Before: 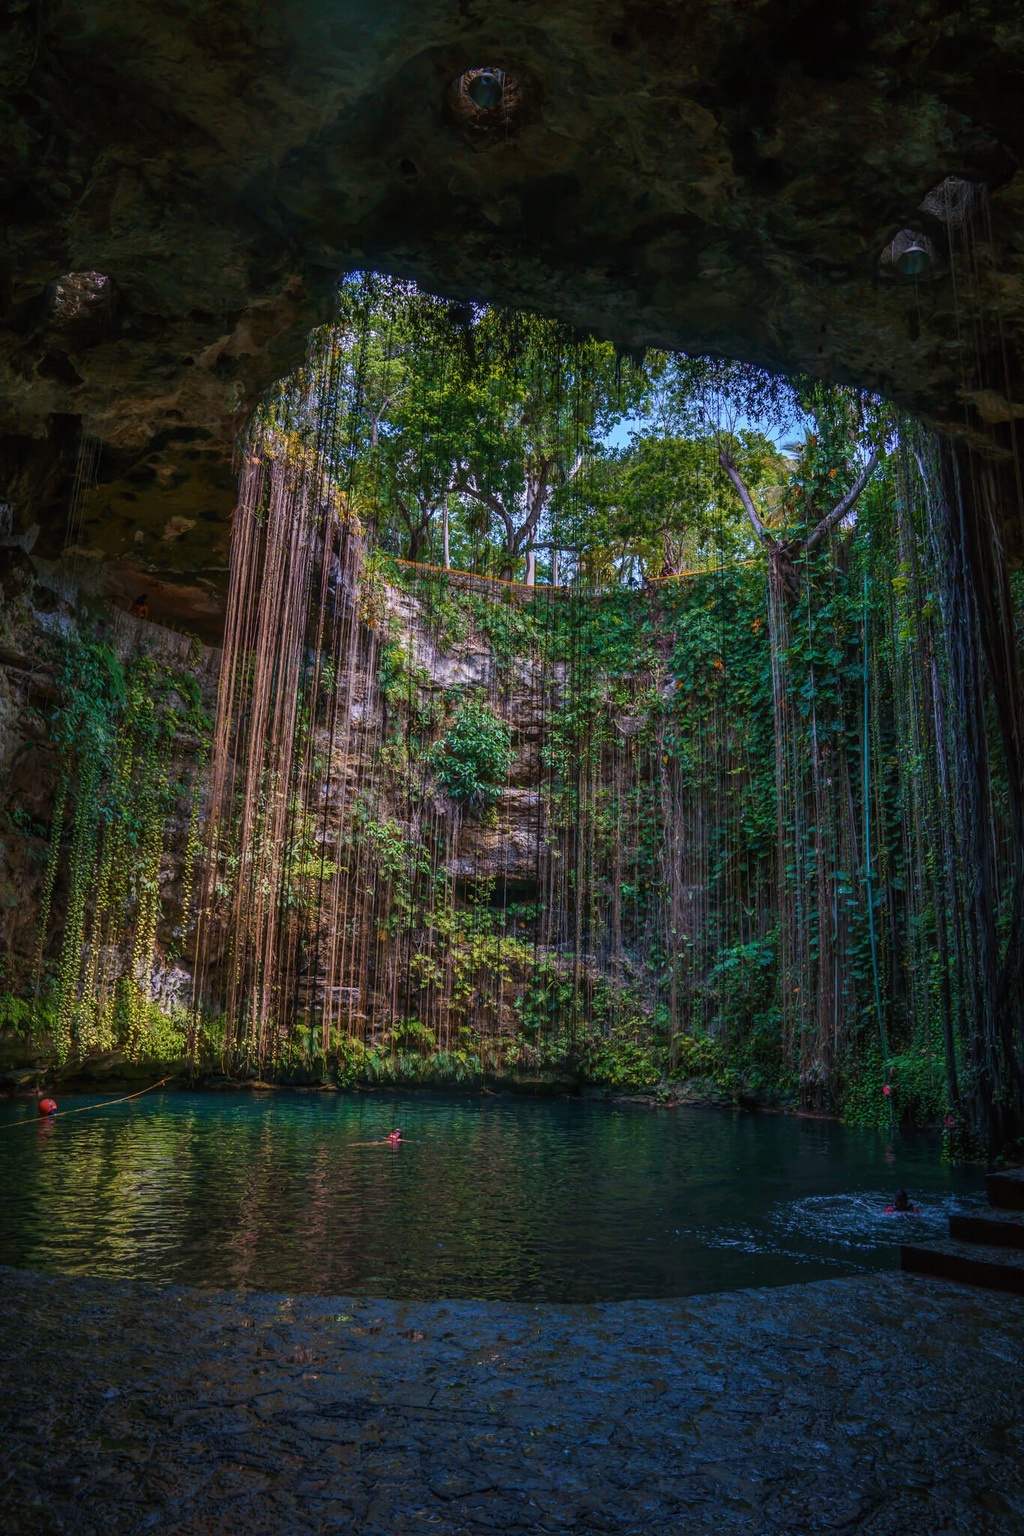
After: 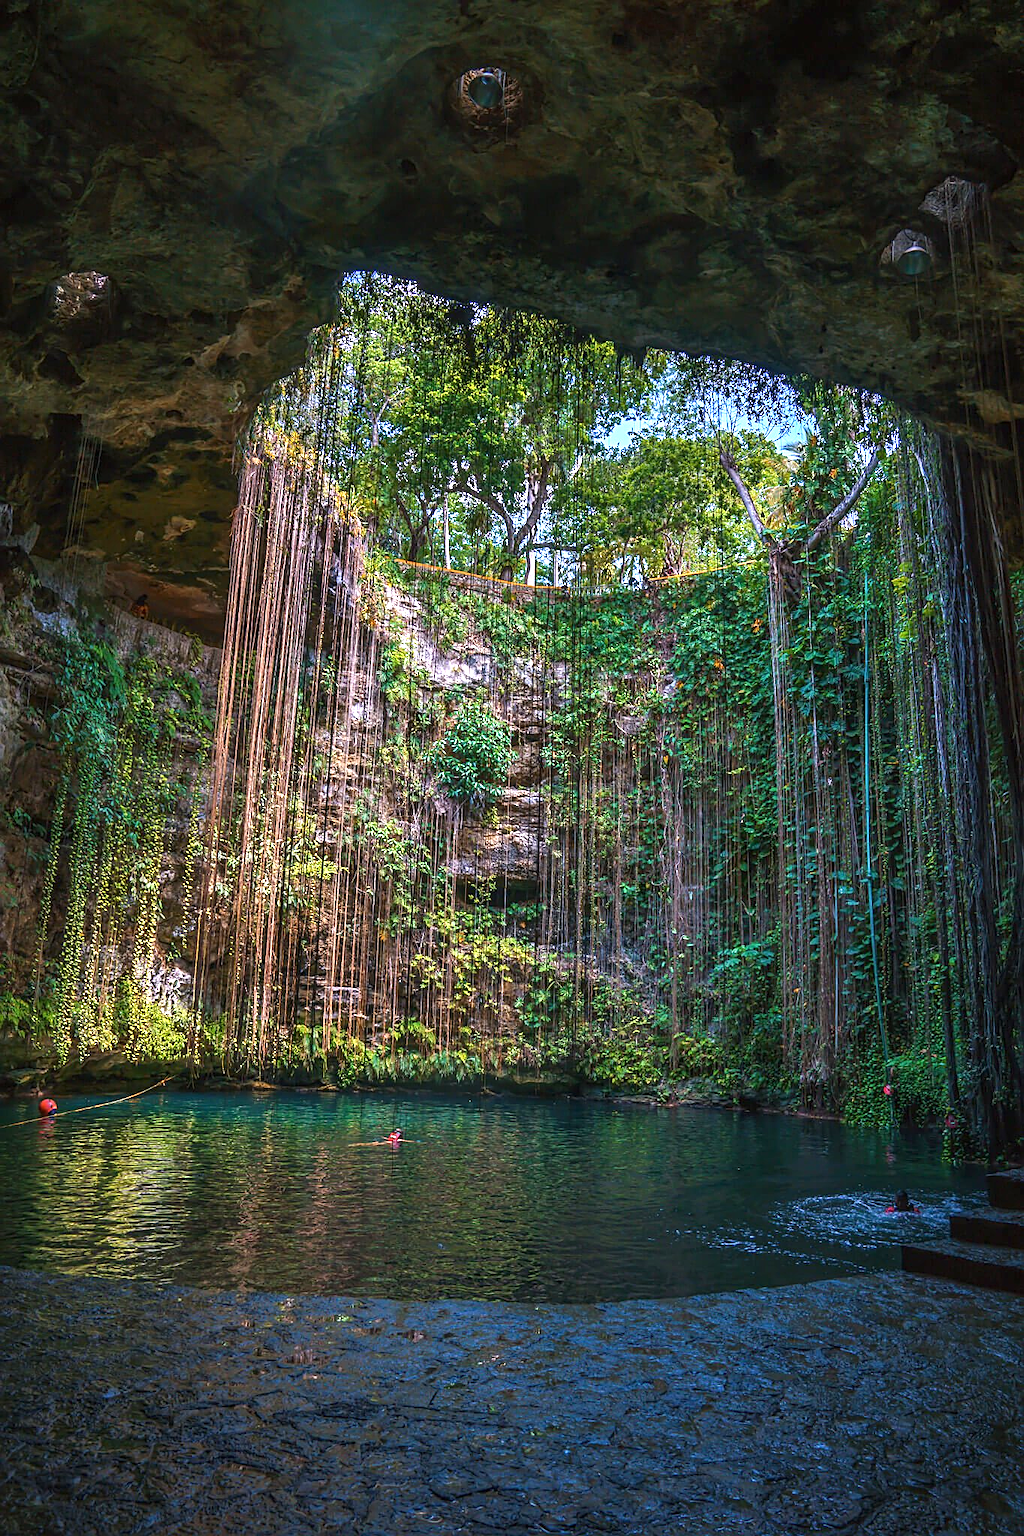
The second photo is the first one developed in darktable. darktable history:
exposure: black level correction 0, exposure 1.095 EV, compensate highlight preservation false
sharpen: amount 0.589
color calibration: illuminant same as pipeline (D50), x 0.346, y 0.358, temperature 4987.41 K
